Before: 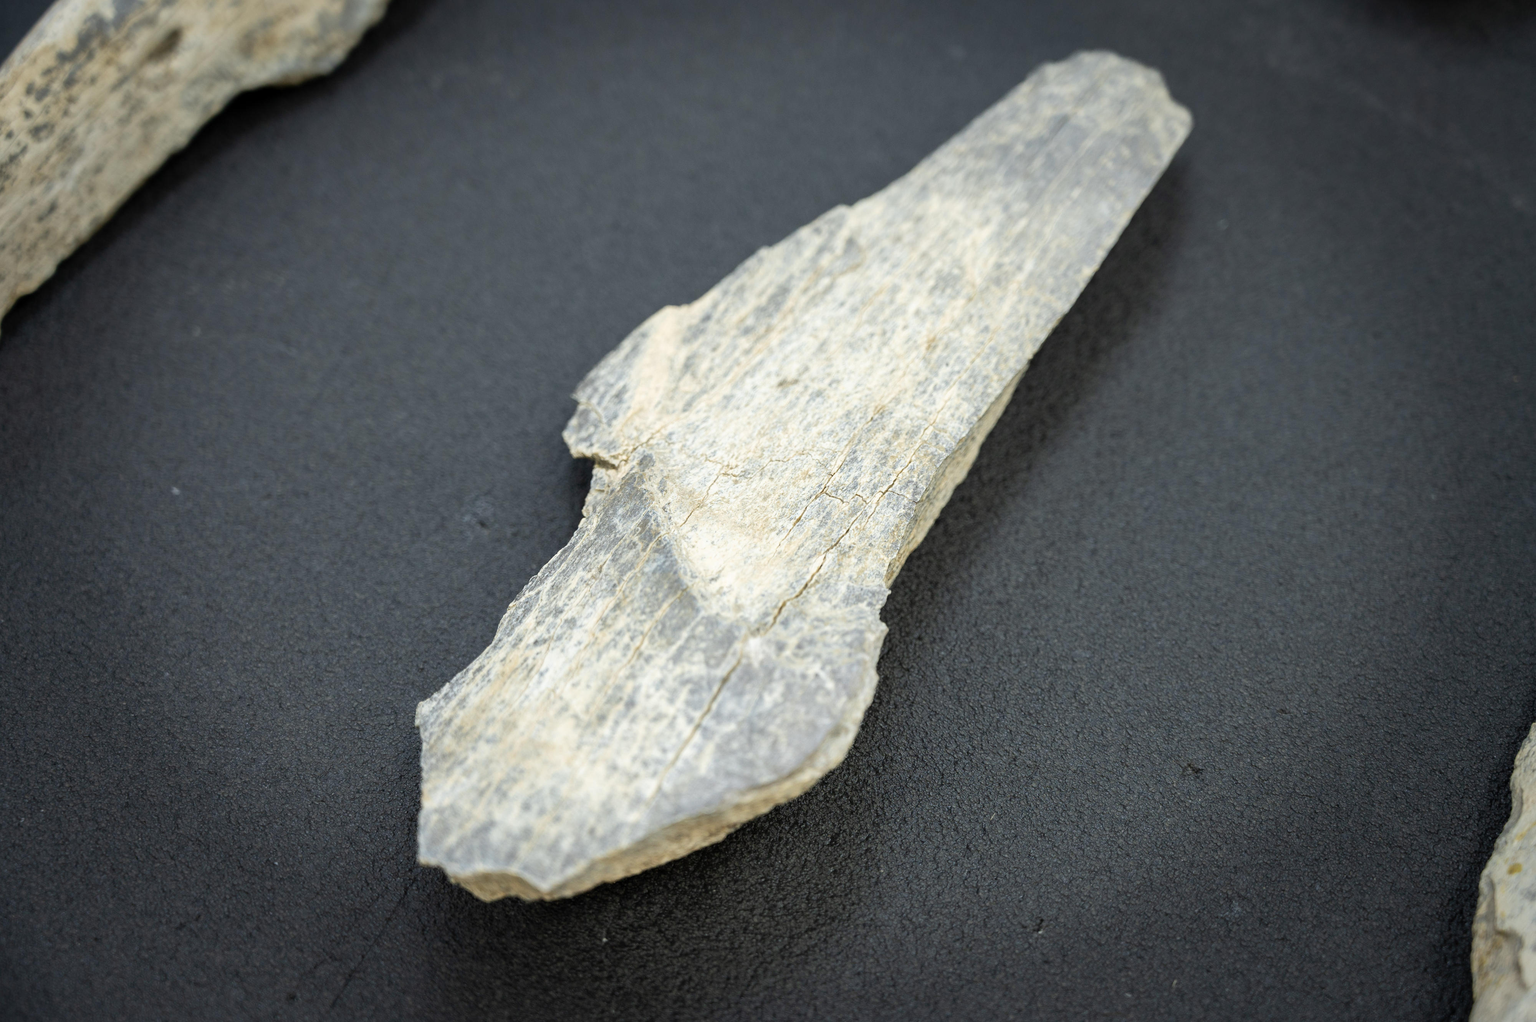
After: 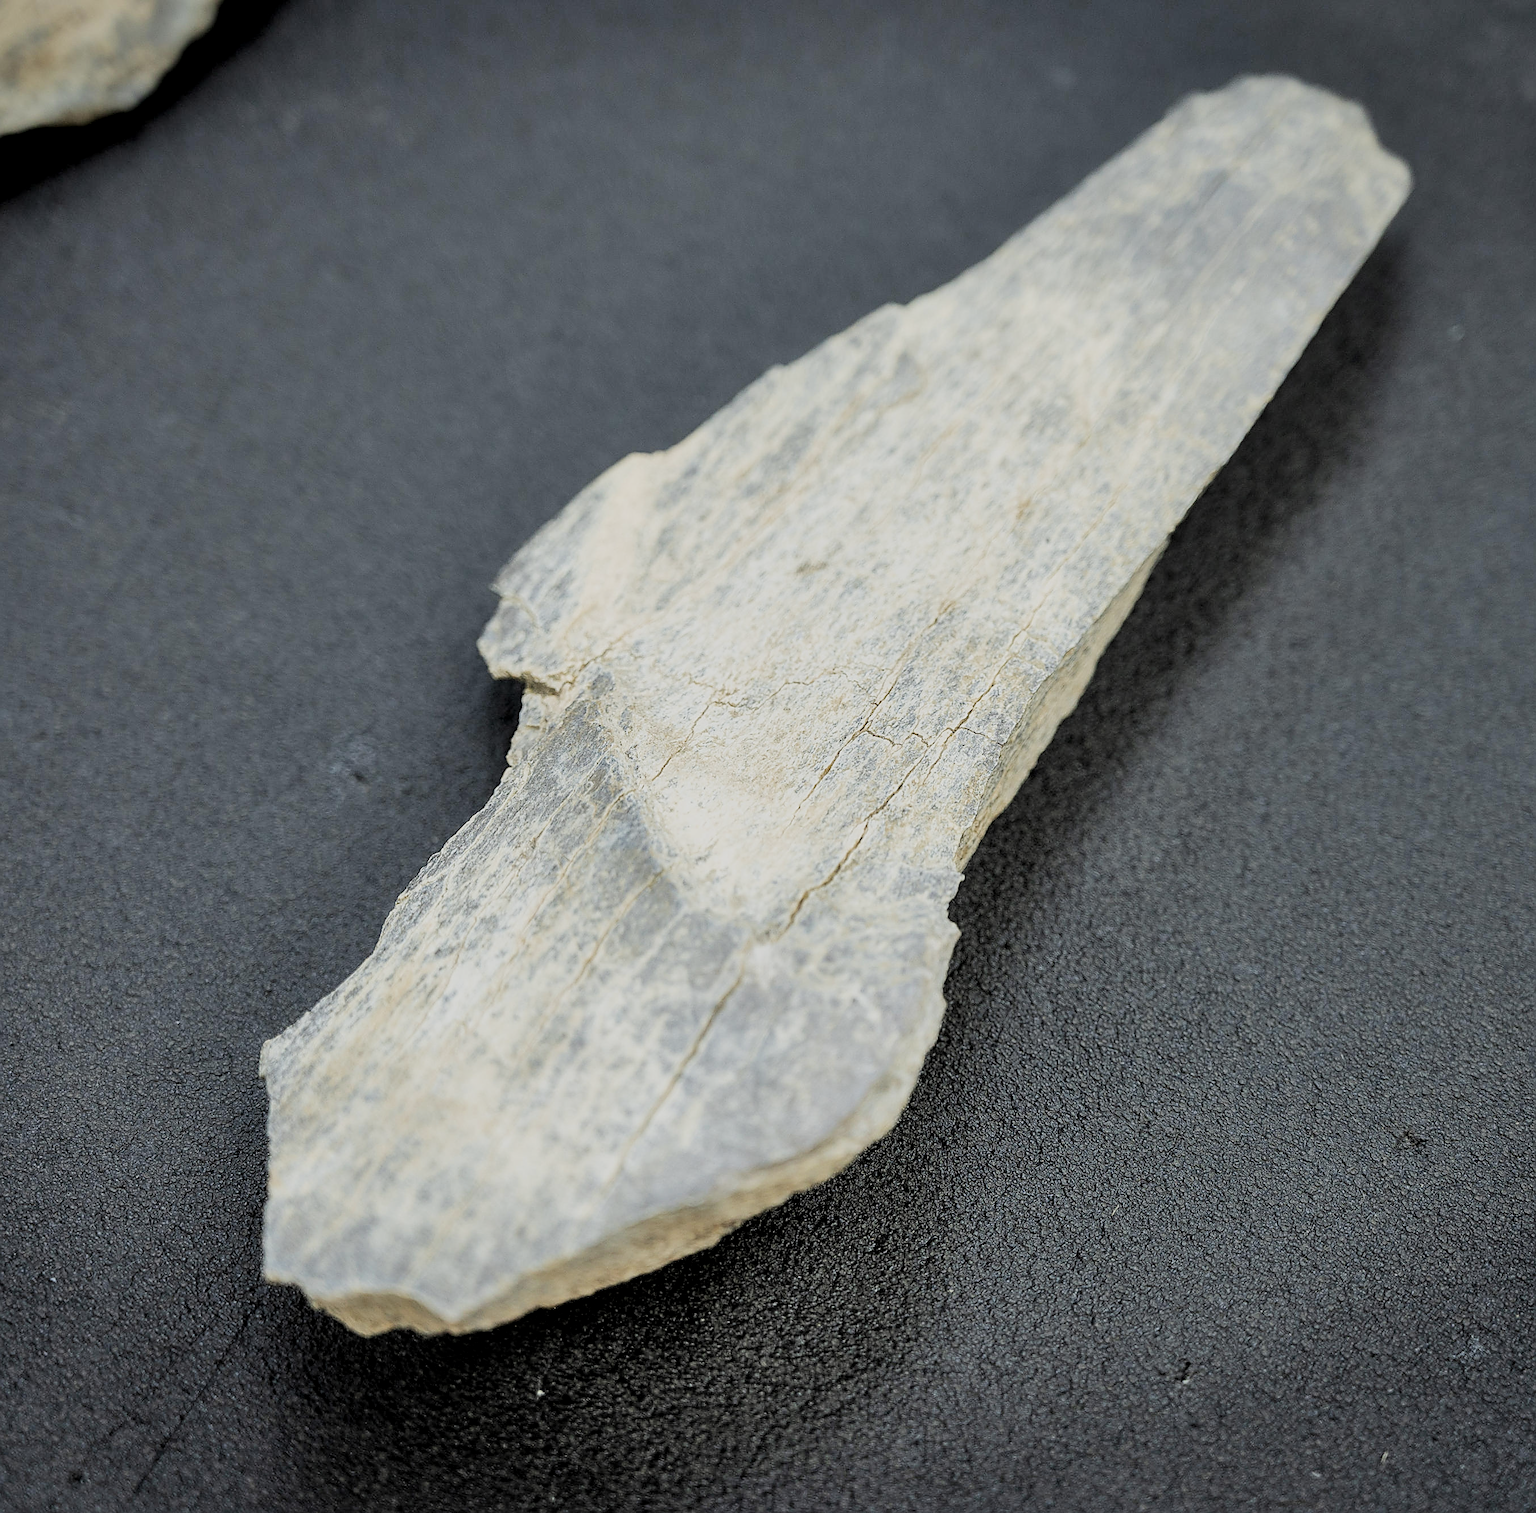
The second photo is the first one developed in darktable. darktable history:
sharpen: radius 1.392, amount 1.243, threshold 0.649
contrast equalizer: octaves 7, y [[0.5, 0.496, 0.435, 0.435, 0.496, 0.5], [0.5 ×6], [0.5 ×6], [0 ×6], [0 ×6]]
local contrast: highlights 90%, shadows 83%
shadows and highlights: shadows 52.13, highlights -28.35, soften with gaussian
crop and rotate: left 15.671%, right 16.853%
filmic rgb: black relative exposure -7.65 EV, white relative exposure 4.56 EV, hardness 3.61, add noise in highlights 0.001, preserve chrominance max RGB, color science v3 (2019), use custom middle-gray values true, contrast in highlights soft
